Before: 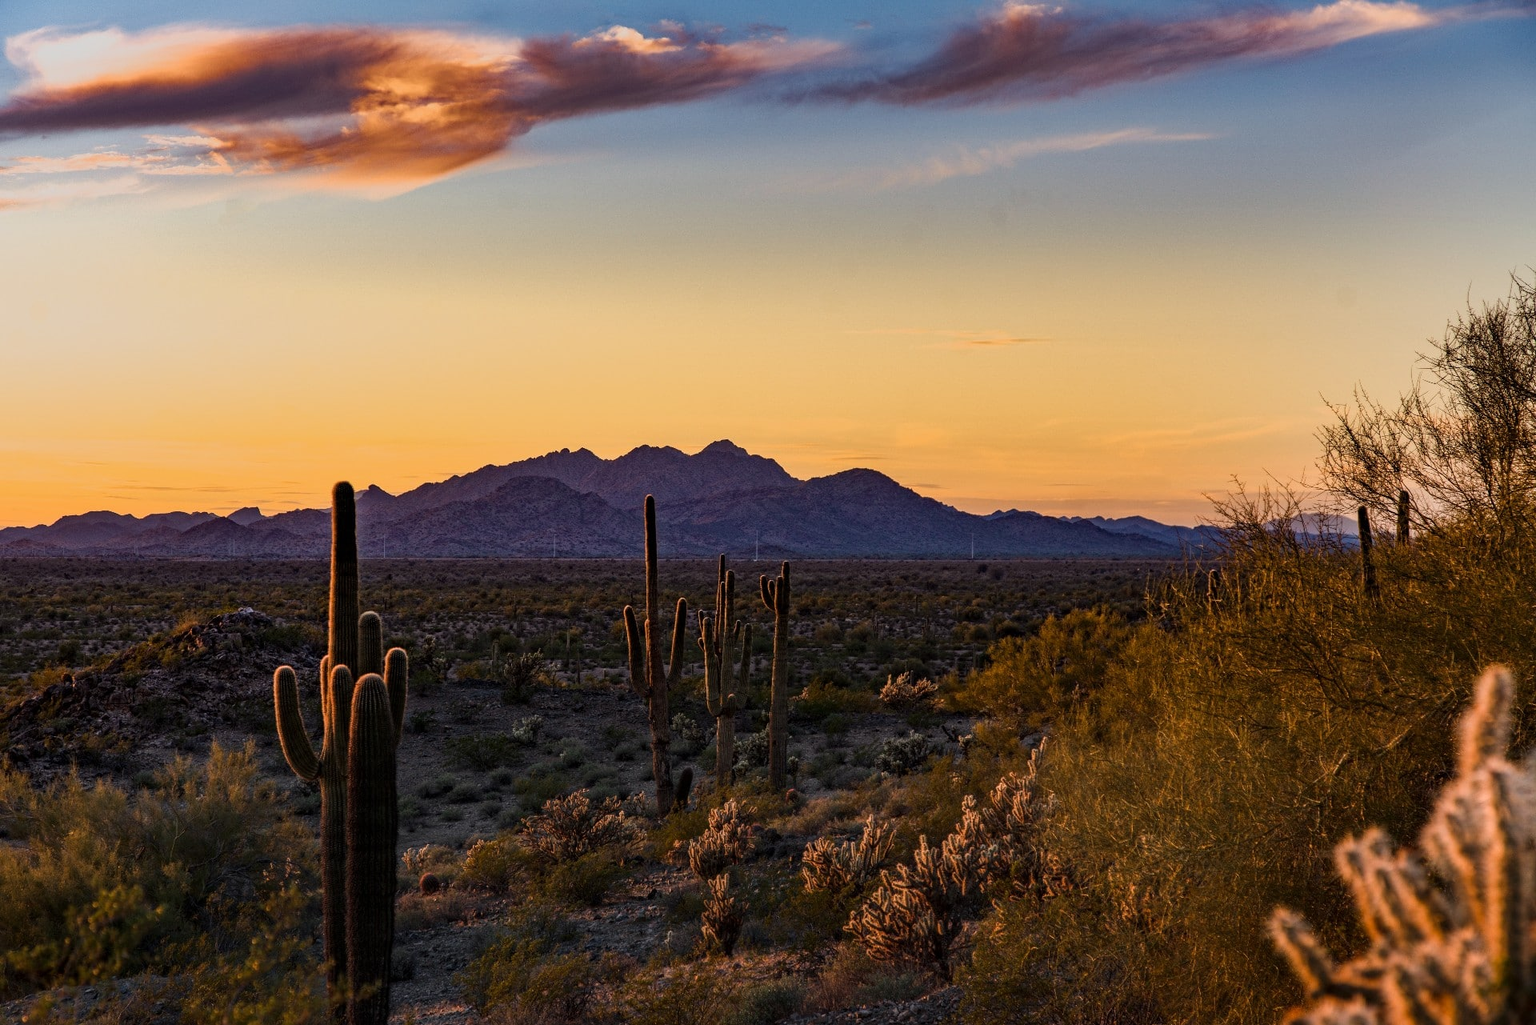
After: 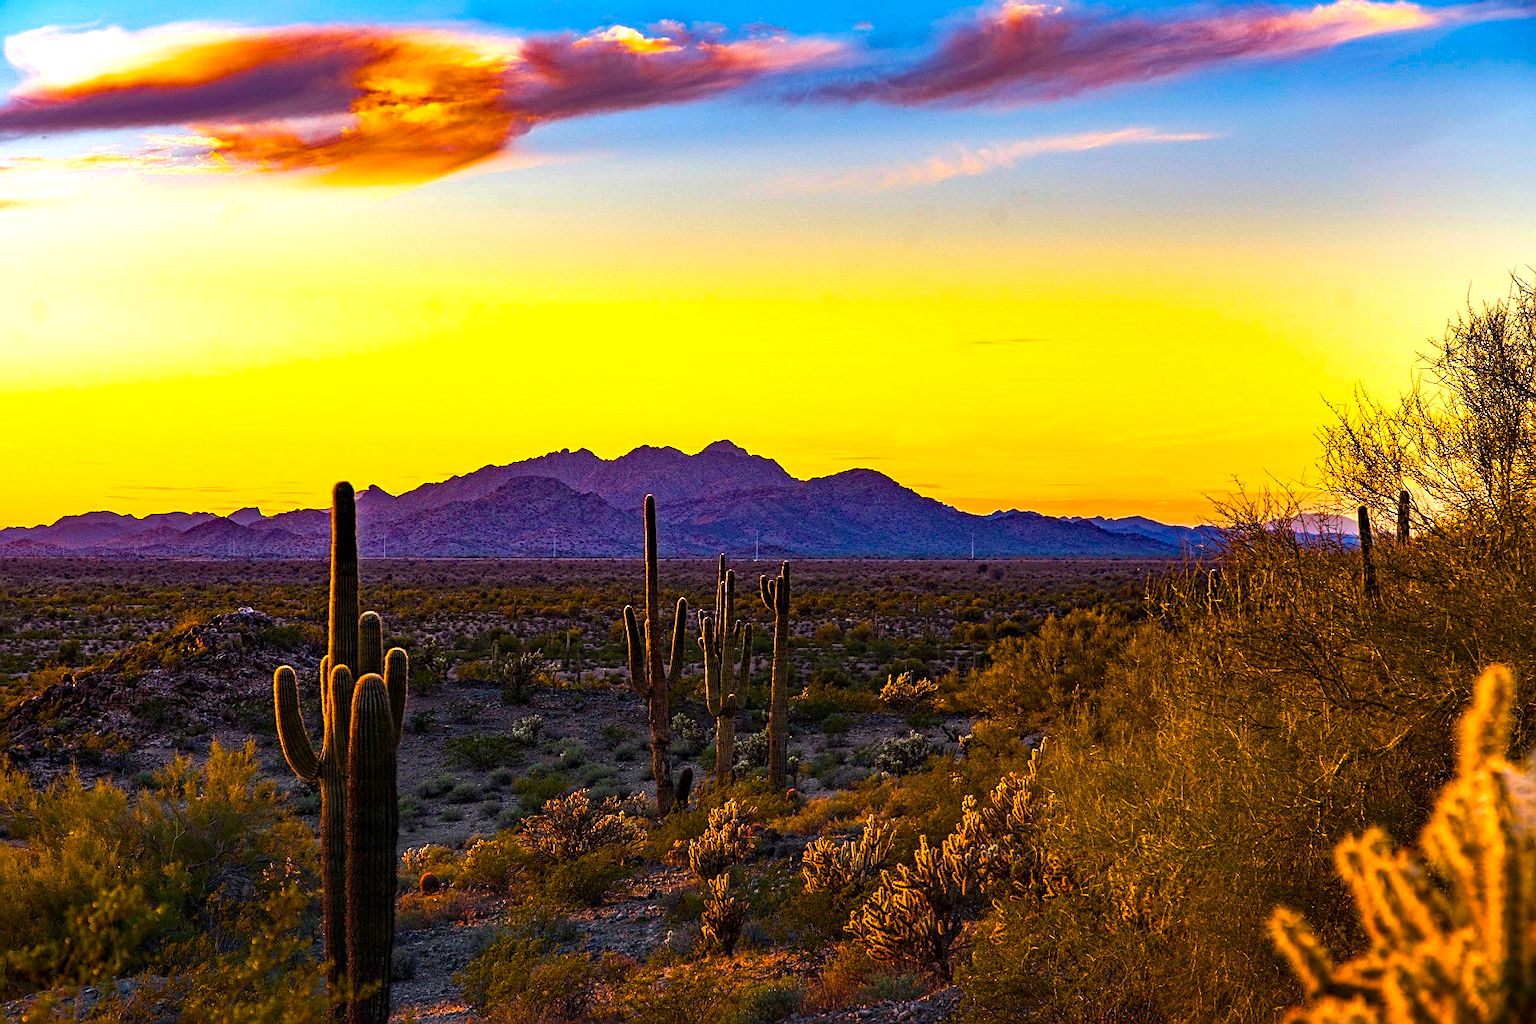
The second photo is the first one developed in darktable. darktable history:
sharpen: on, module defaults
color balance rgb: linear chroma grading › global chroma 25%, perceptual saturation grading › global saturation 40%, perceptual brilliance grading › global brilliance 30%, global vibrance 40%
